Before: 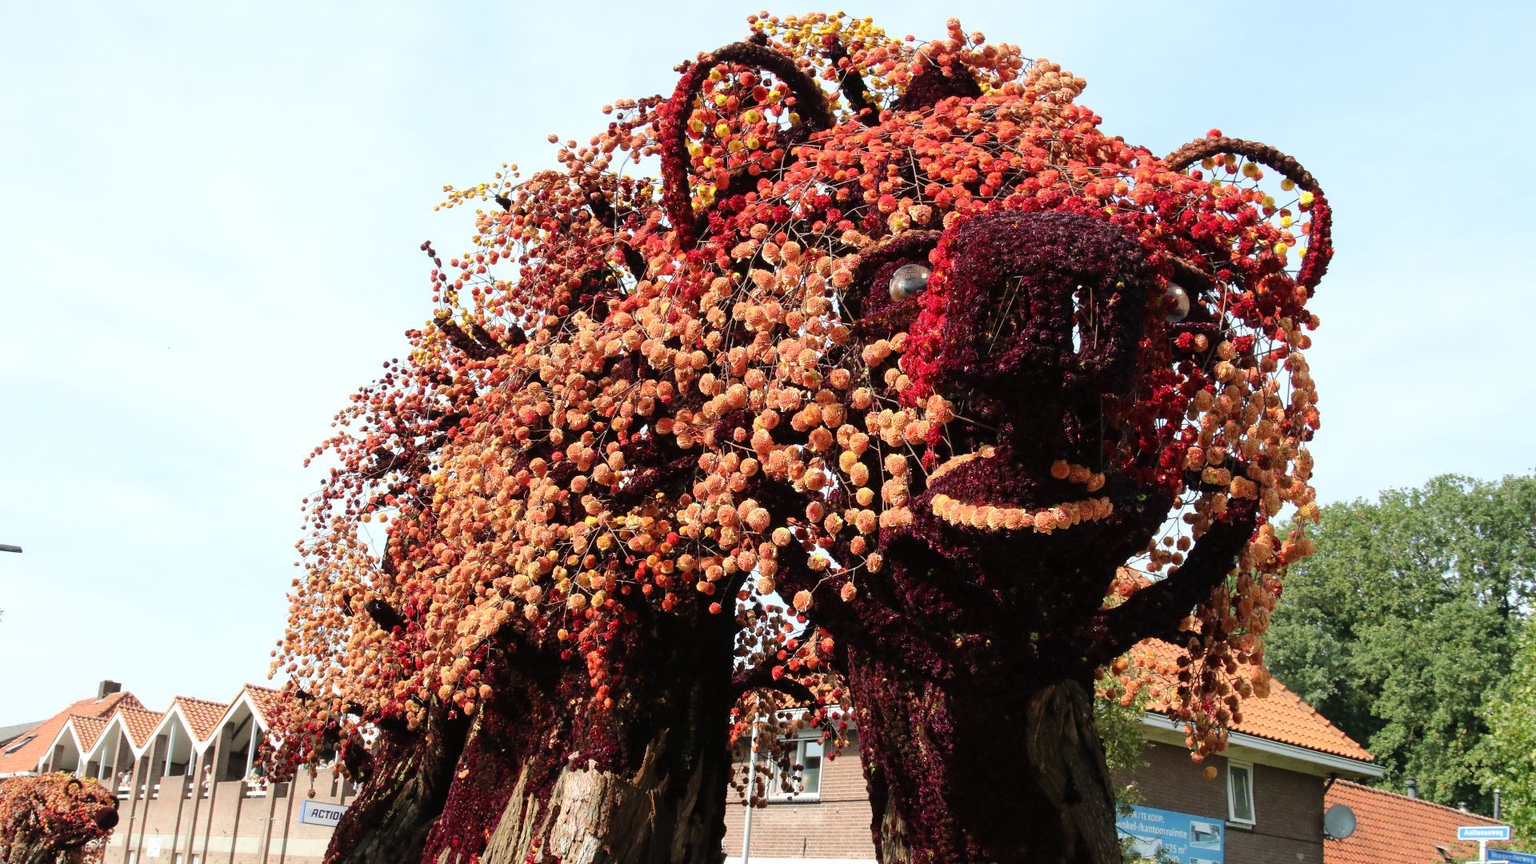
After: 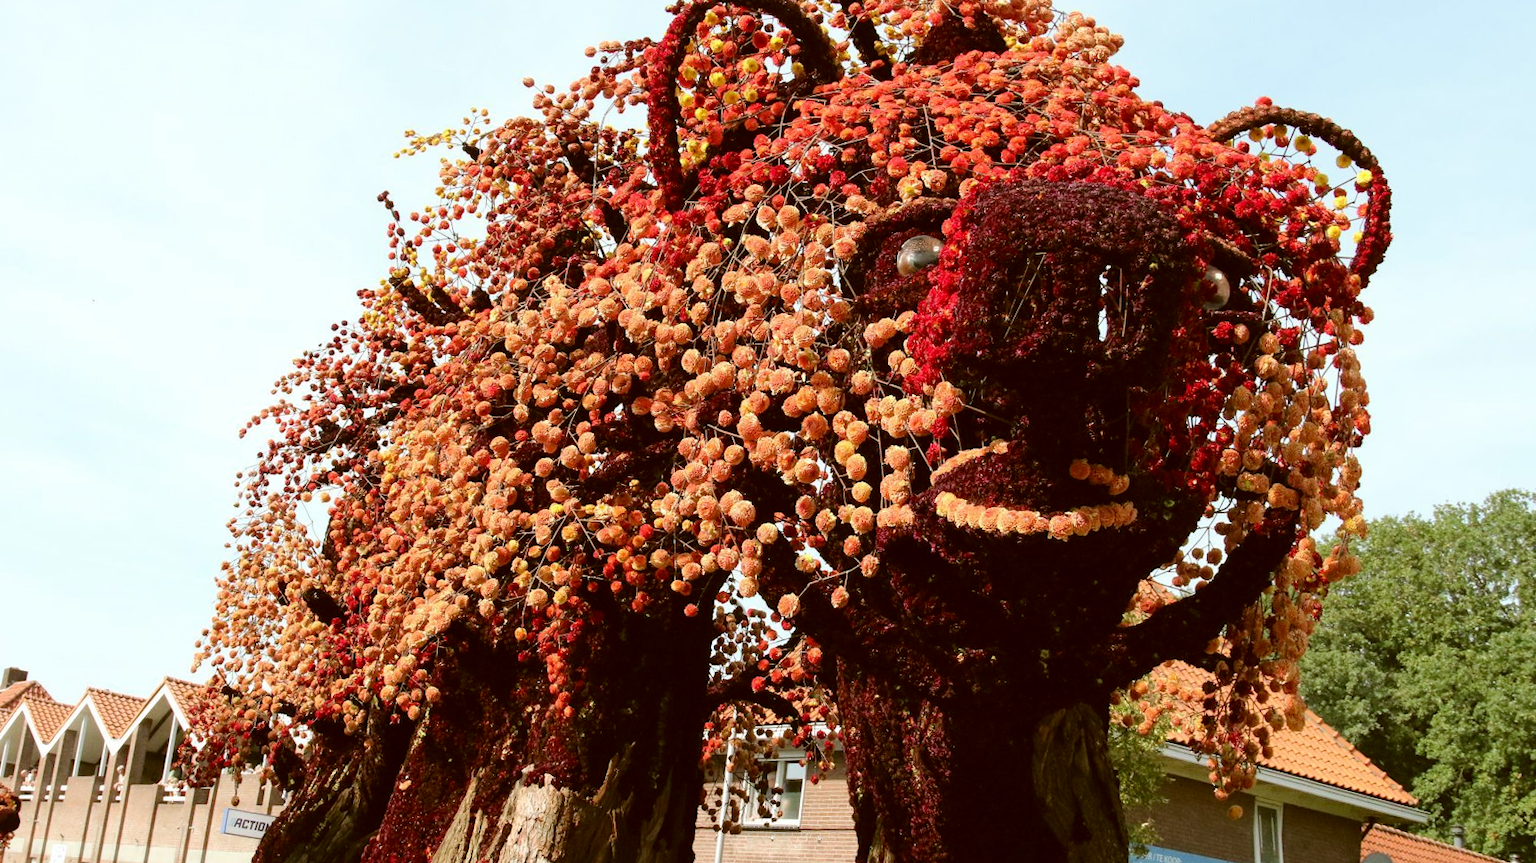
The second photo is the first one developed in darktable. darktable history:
crop and rotate: angle -1.96°, left 3.097%, top 4.154%, right 1.586%, bottom 0.529%
color correction: highlights a* -0.482, highlights b* 0.161, shadows a* 4.66, shadows b* 20.72
